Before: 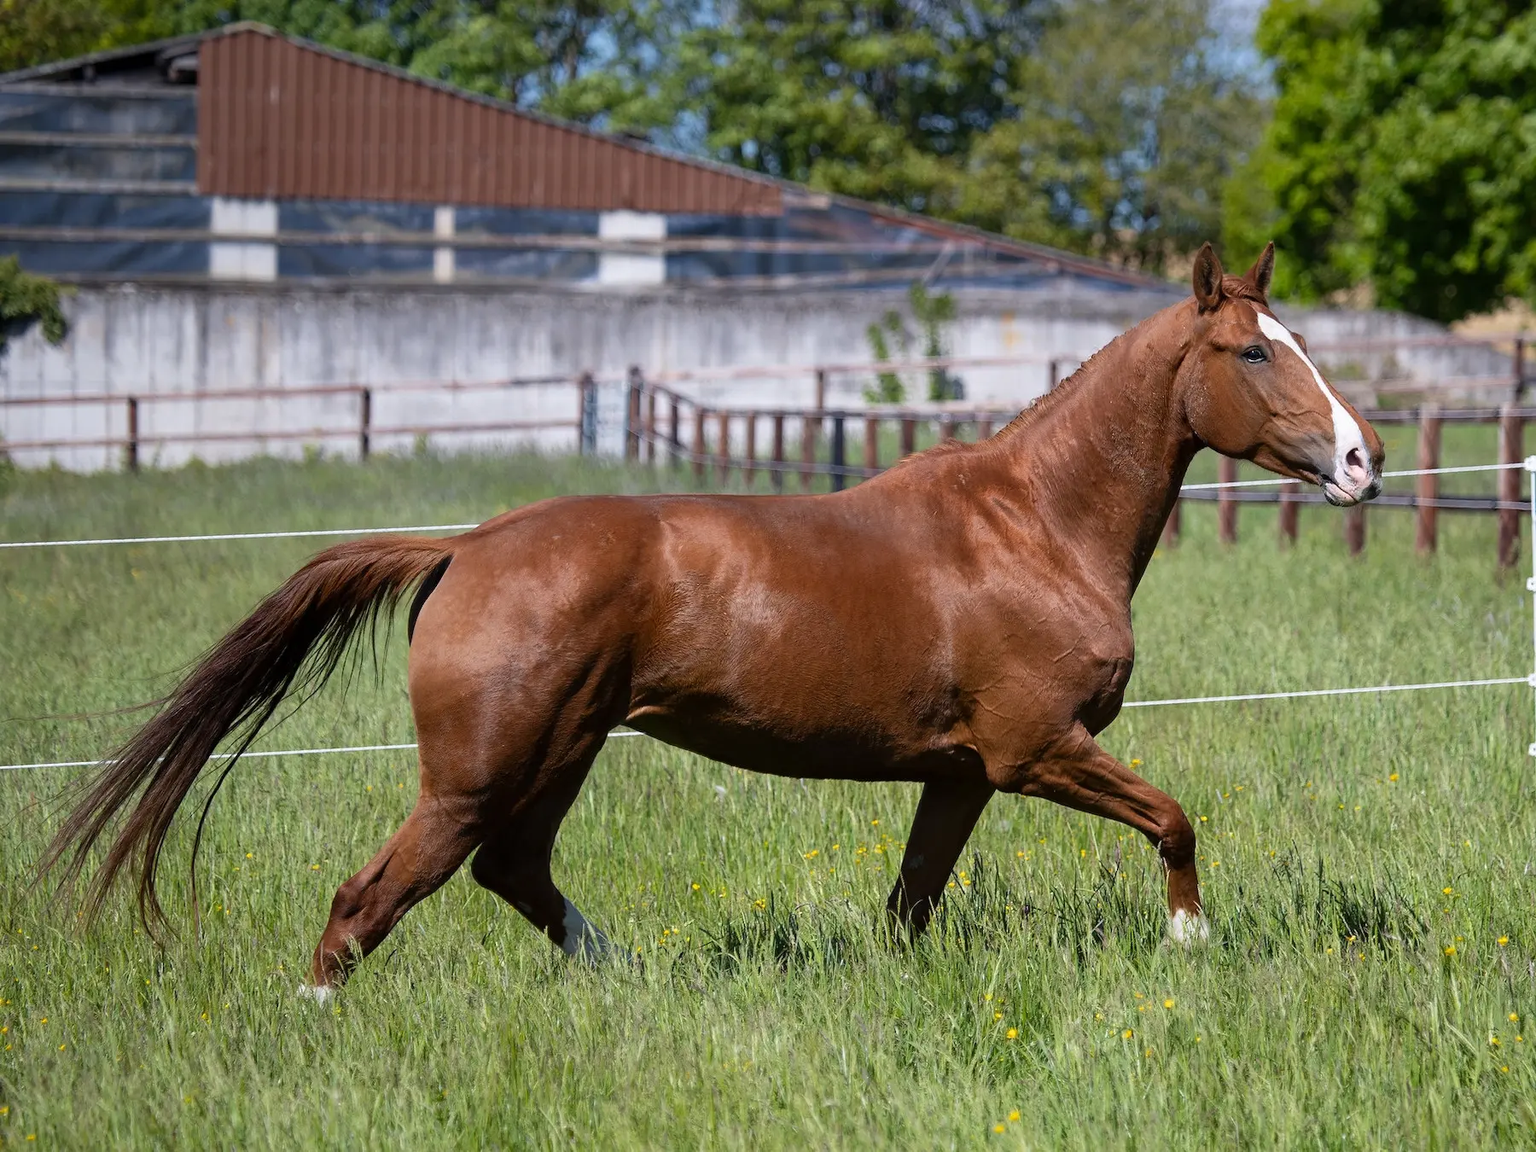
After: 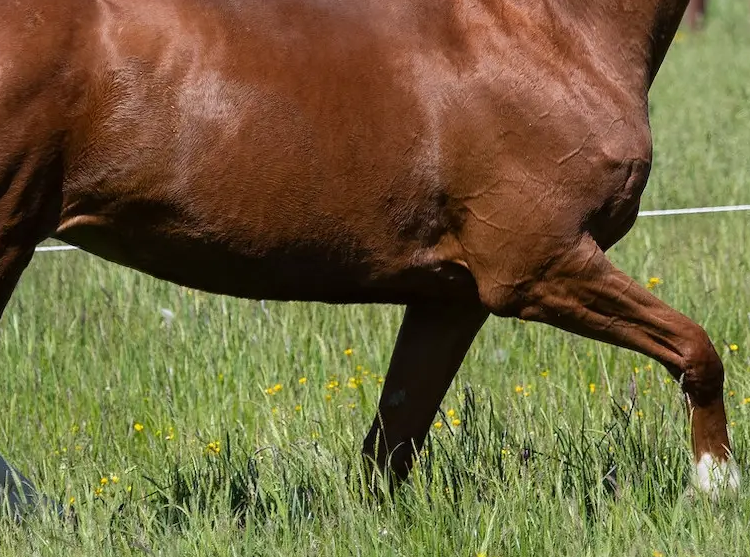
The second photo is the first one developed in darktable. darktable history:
exposure: compensate highlight preservation false
crop: left 37.641%, top 45.359%, right 20.647%, bottom 13.354%
